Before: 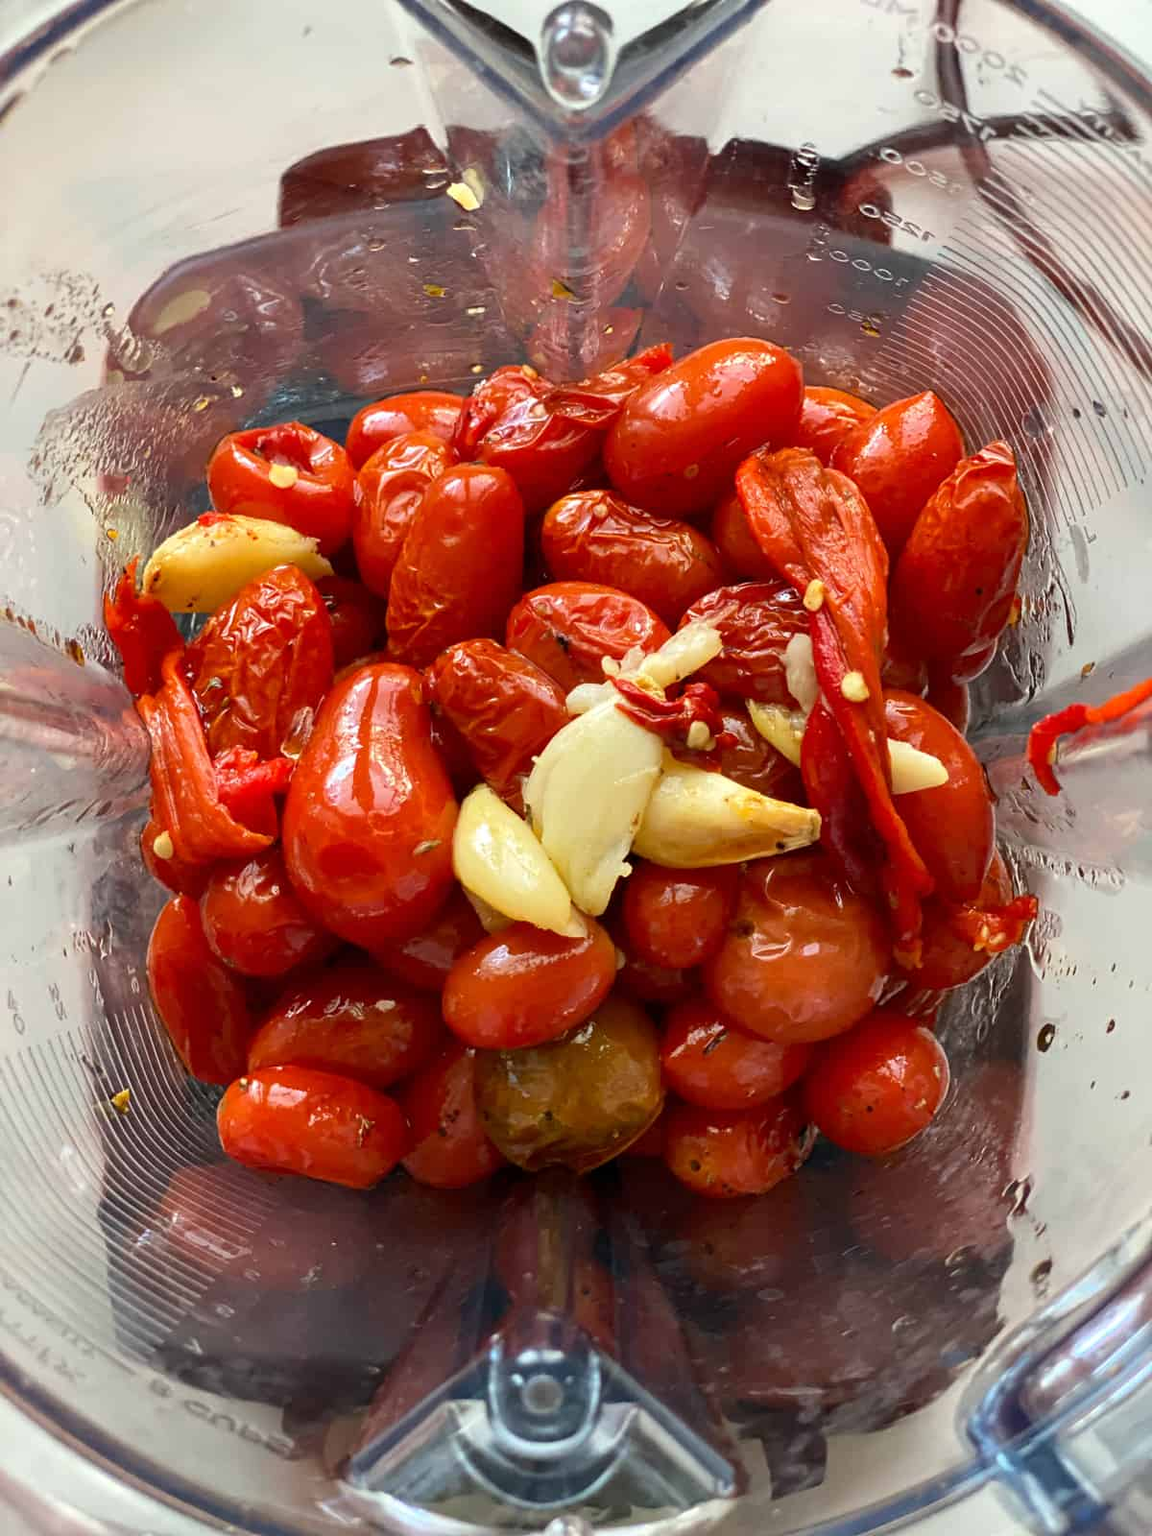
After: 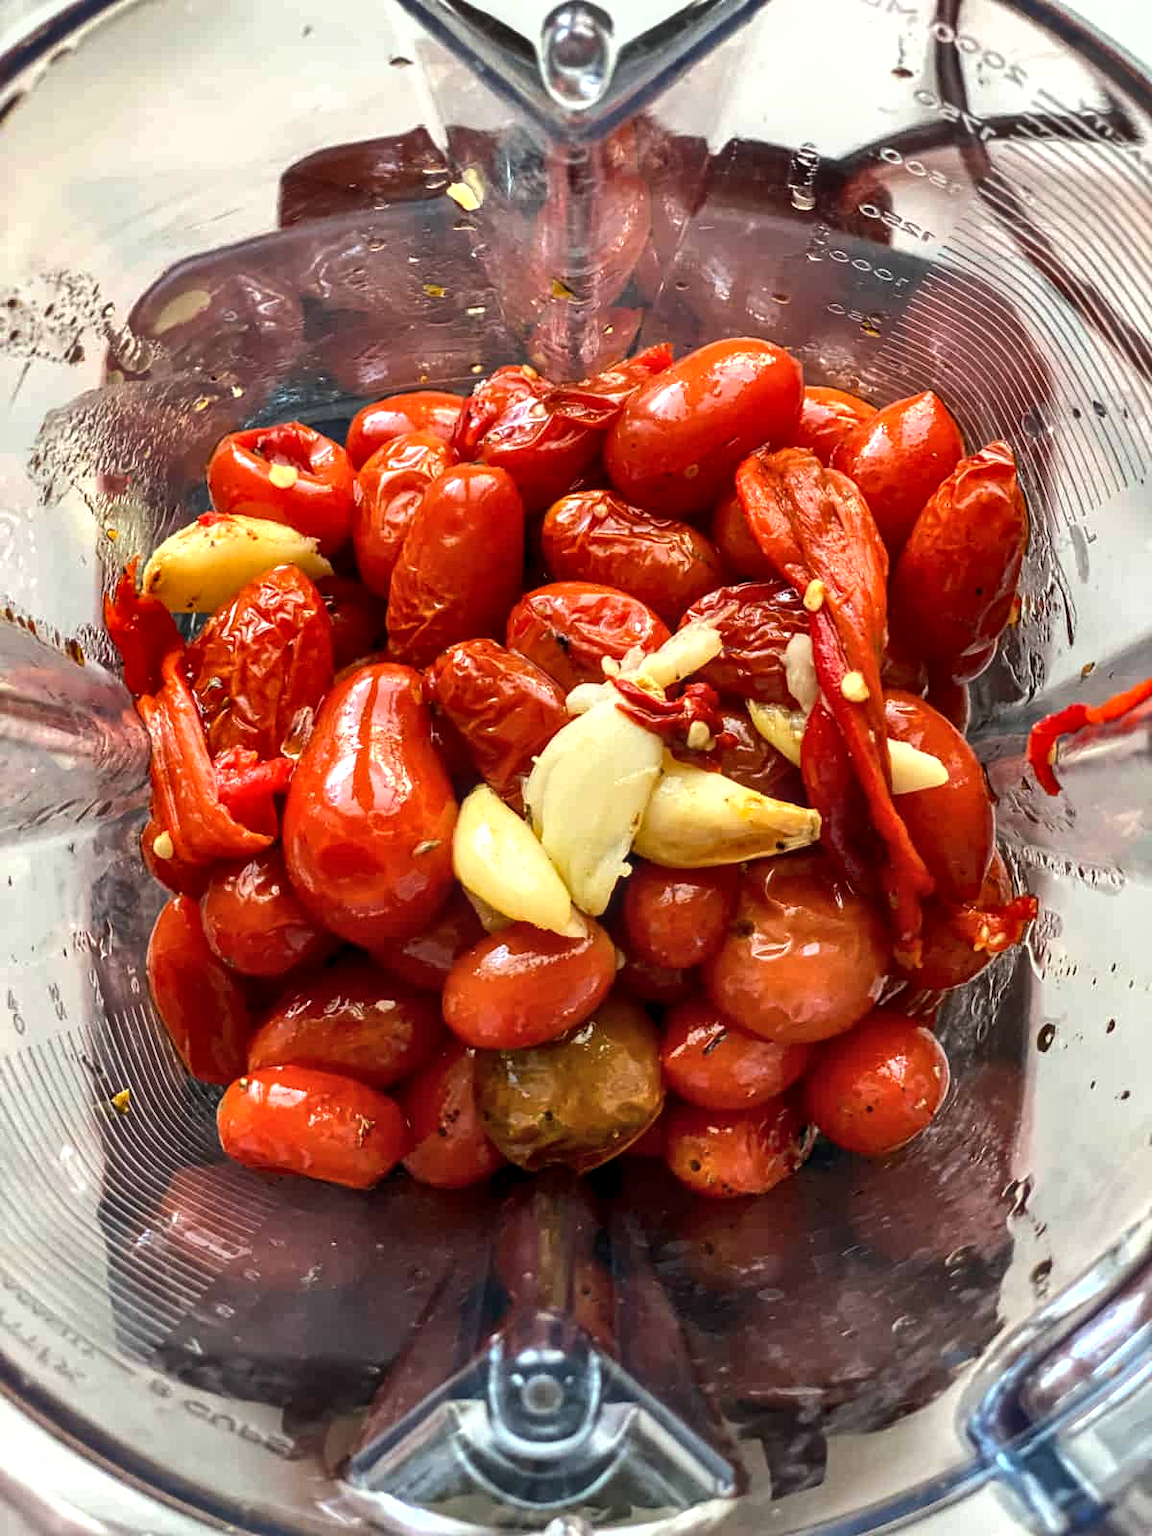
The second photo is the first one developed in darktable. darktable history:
tone equalizer: -8 EV -0.417 EV, -7 EV -0.389 EV, -6 EV -0.333 EV, -5 EV -0.222 EV, -3 EV 0.222 EV, -2 EV 0.333 EV, -1 EV 0.389 EV, +0 EV 0.417 EV, edges refinement/feathering 500, mask exposure compensation -1.57 EV, preserve details no
local contrast: on, module defaults
shadows and highlights: low approximation 0.01, soften with gaussian
